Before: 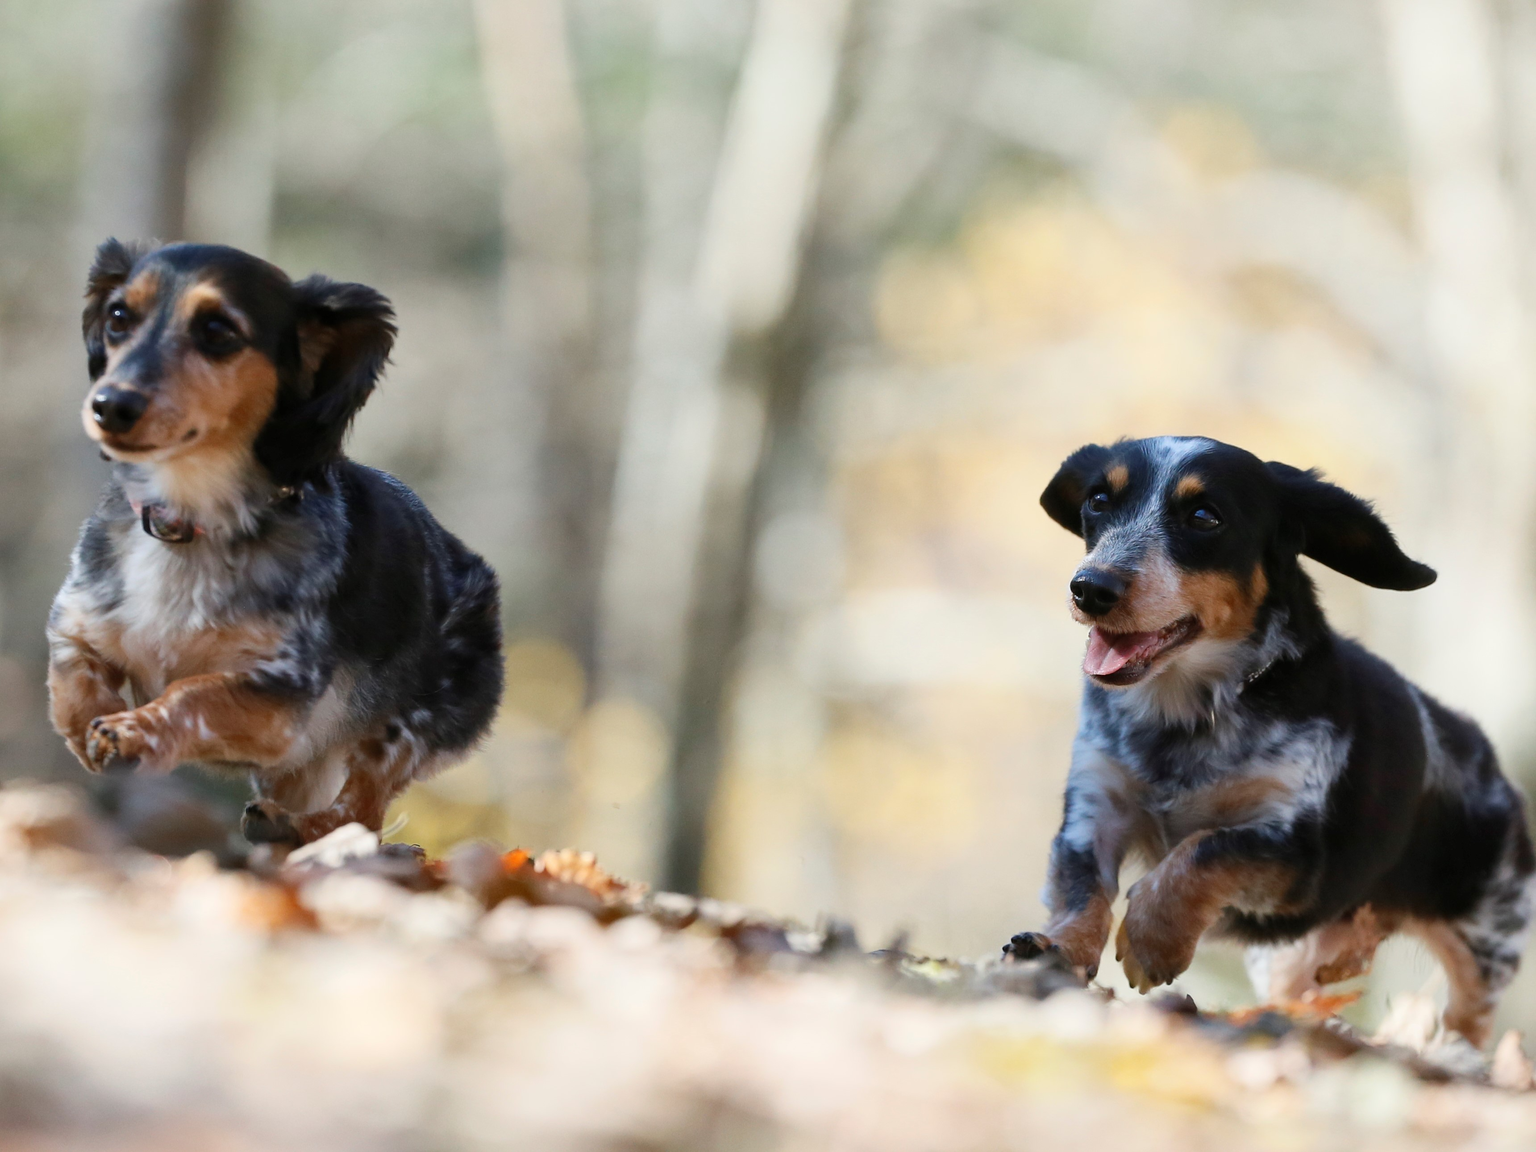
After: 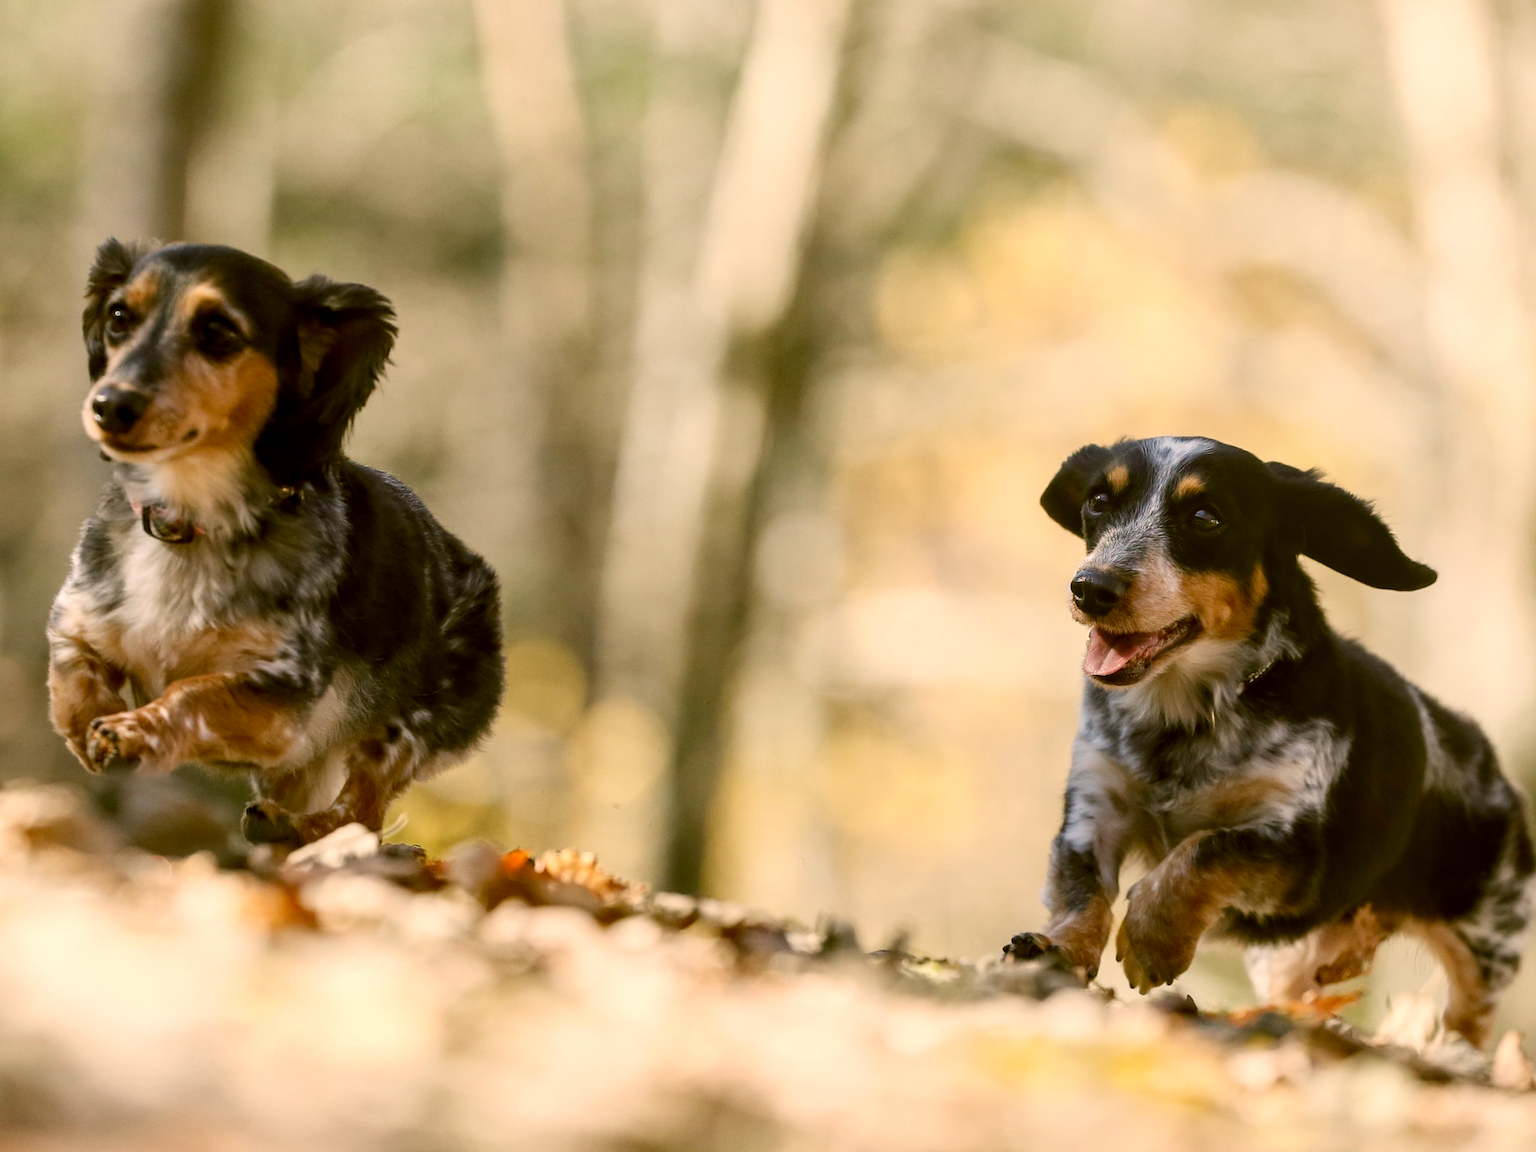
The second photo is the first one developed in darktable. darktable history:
color correction: highlights a* 8.96, highlights b* 15.8, shadows a* -0.641, shadows b* 27.24
local contrast: detail 130%
